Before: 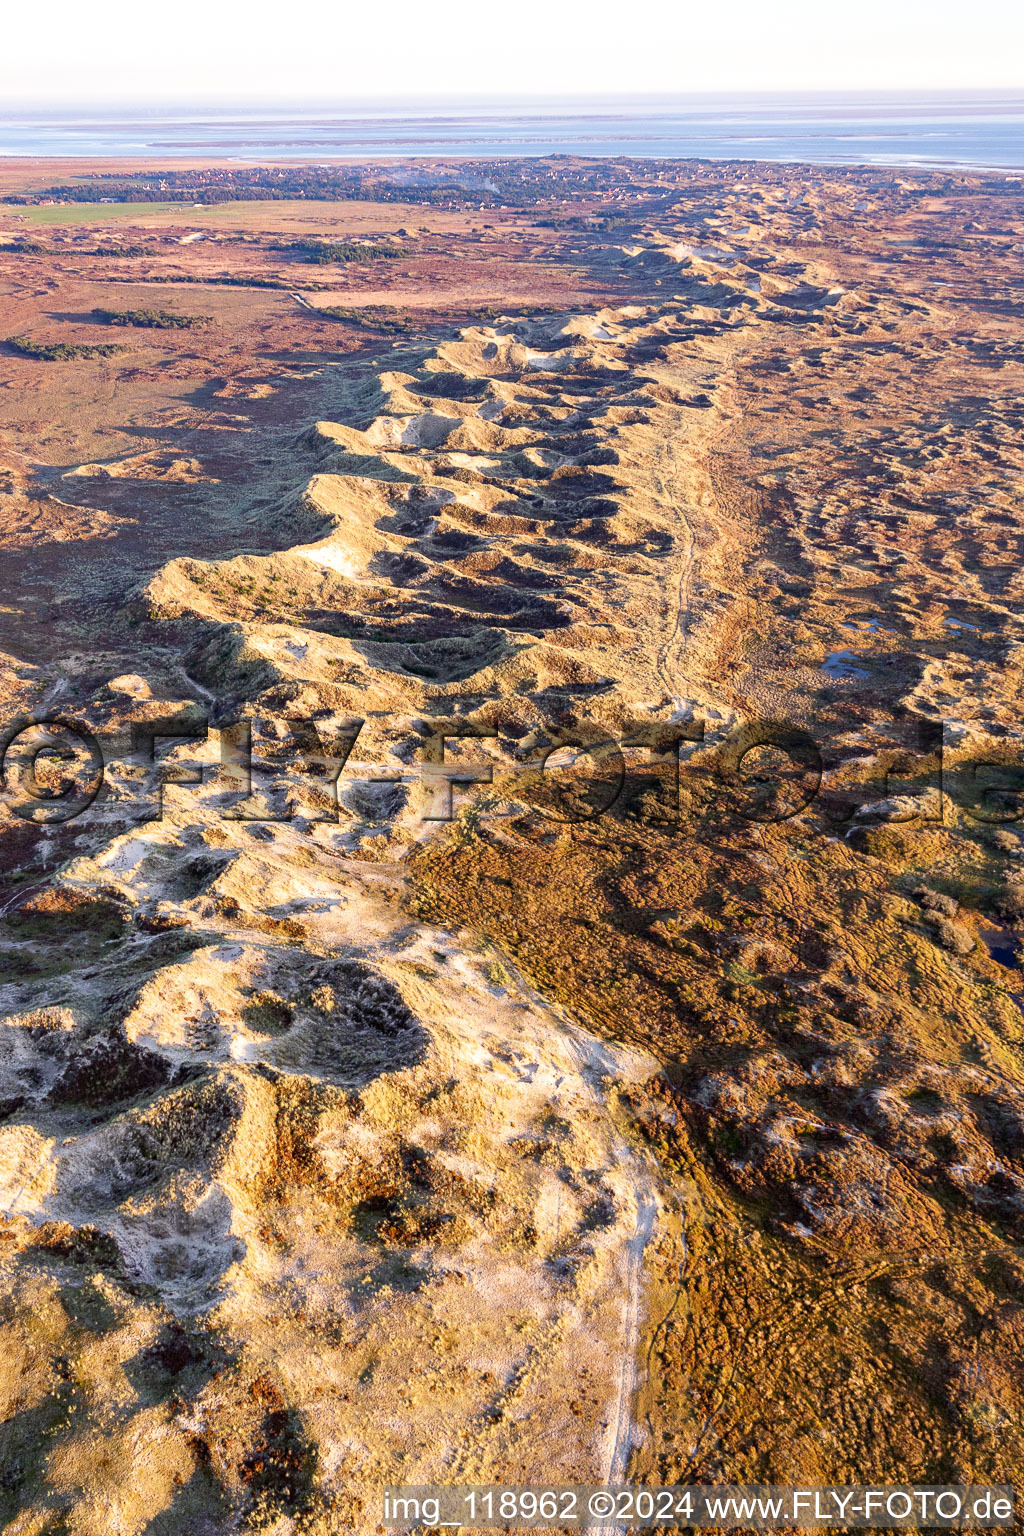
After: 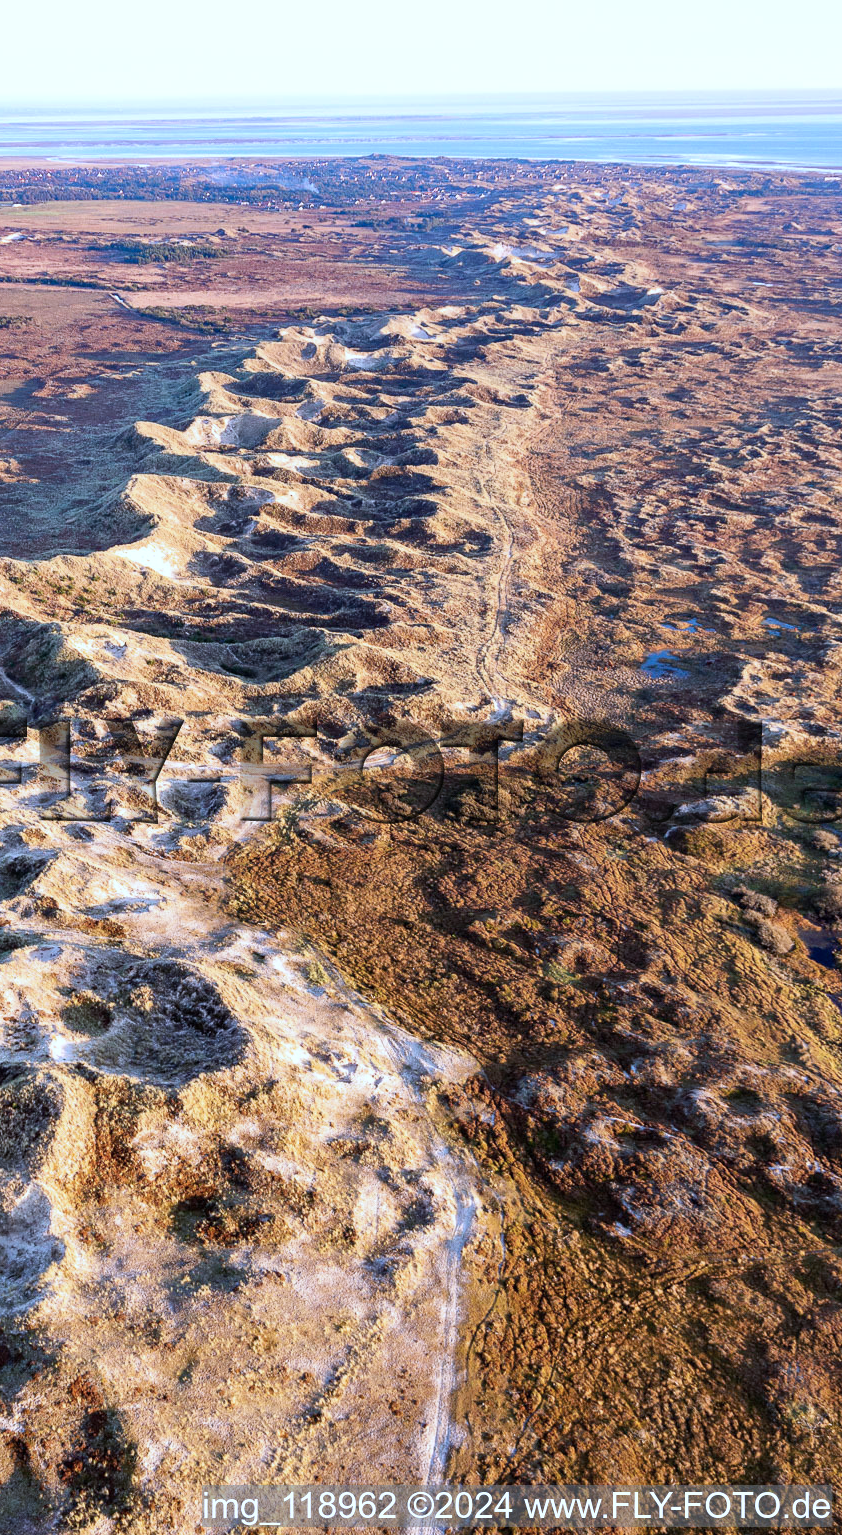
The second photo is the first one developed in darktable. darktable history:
crop: left 17.695%, bottom 0.02%
color correction: highlights a* -2.36, highlights b* -18.24
color zones: curves: ch0 [(0.068, 0.464) (0.25, 0.5) (0.48, 0.508) (0.75, 0.536) (0.886, 0.476) (0.967, 0.456)]; ch1 [(0.066, 0.456) (0.25, 0.5) (0.616, 0.508) (0.746, 0.56) (0.934, 0.444)]
